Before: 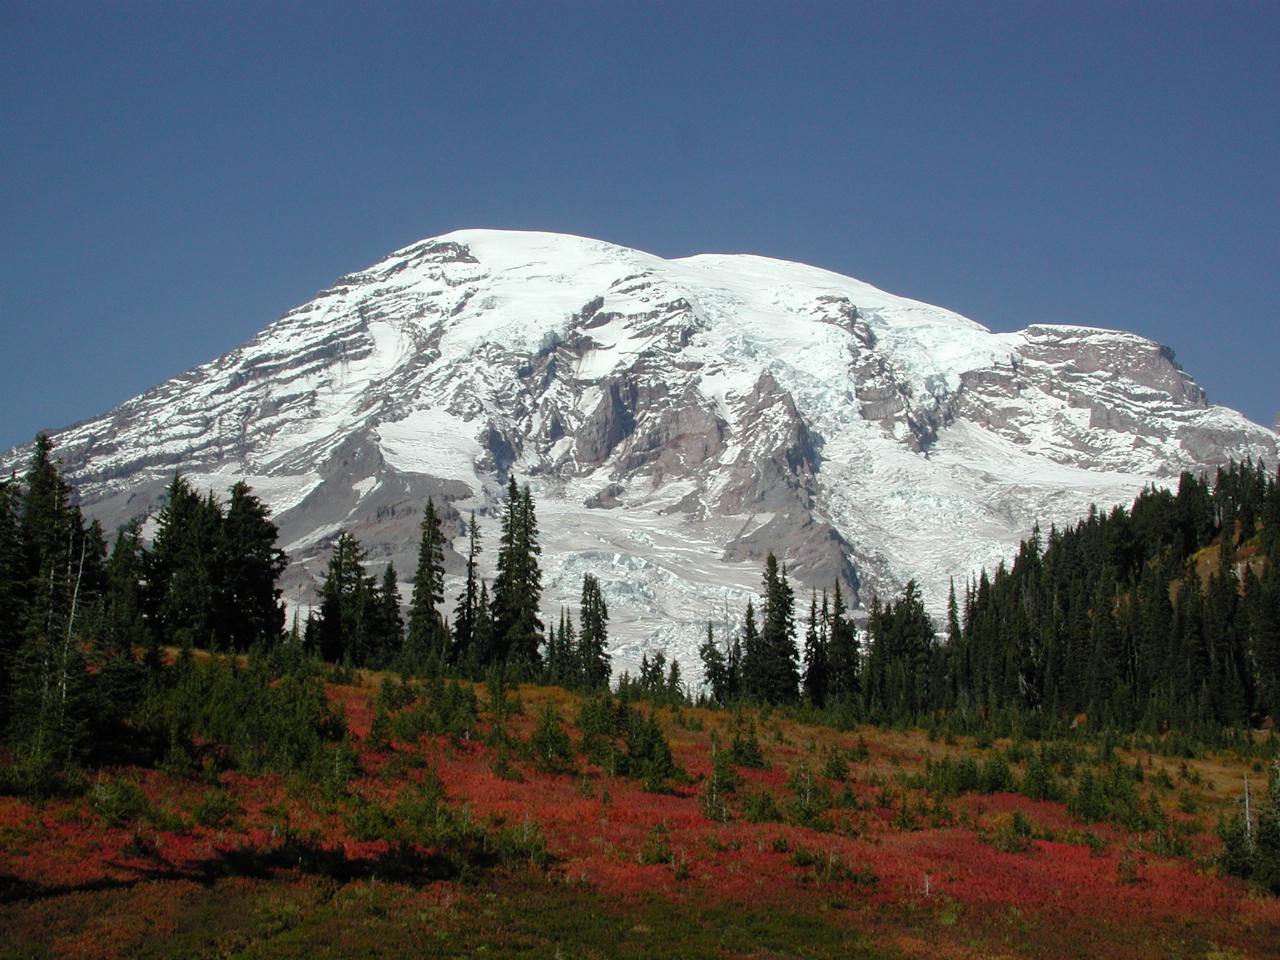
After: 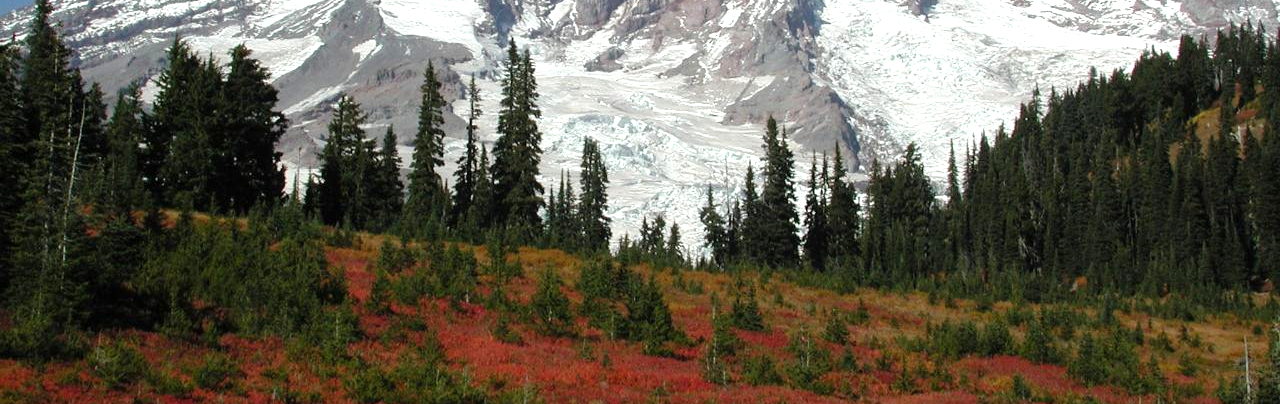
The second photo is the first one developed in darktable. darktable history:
crop: top 45.59%, bottom 12.249%
exposure: exposure 0.608 EV, compensate highlight preservation false
